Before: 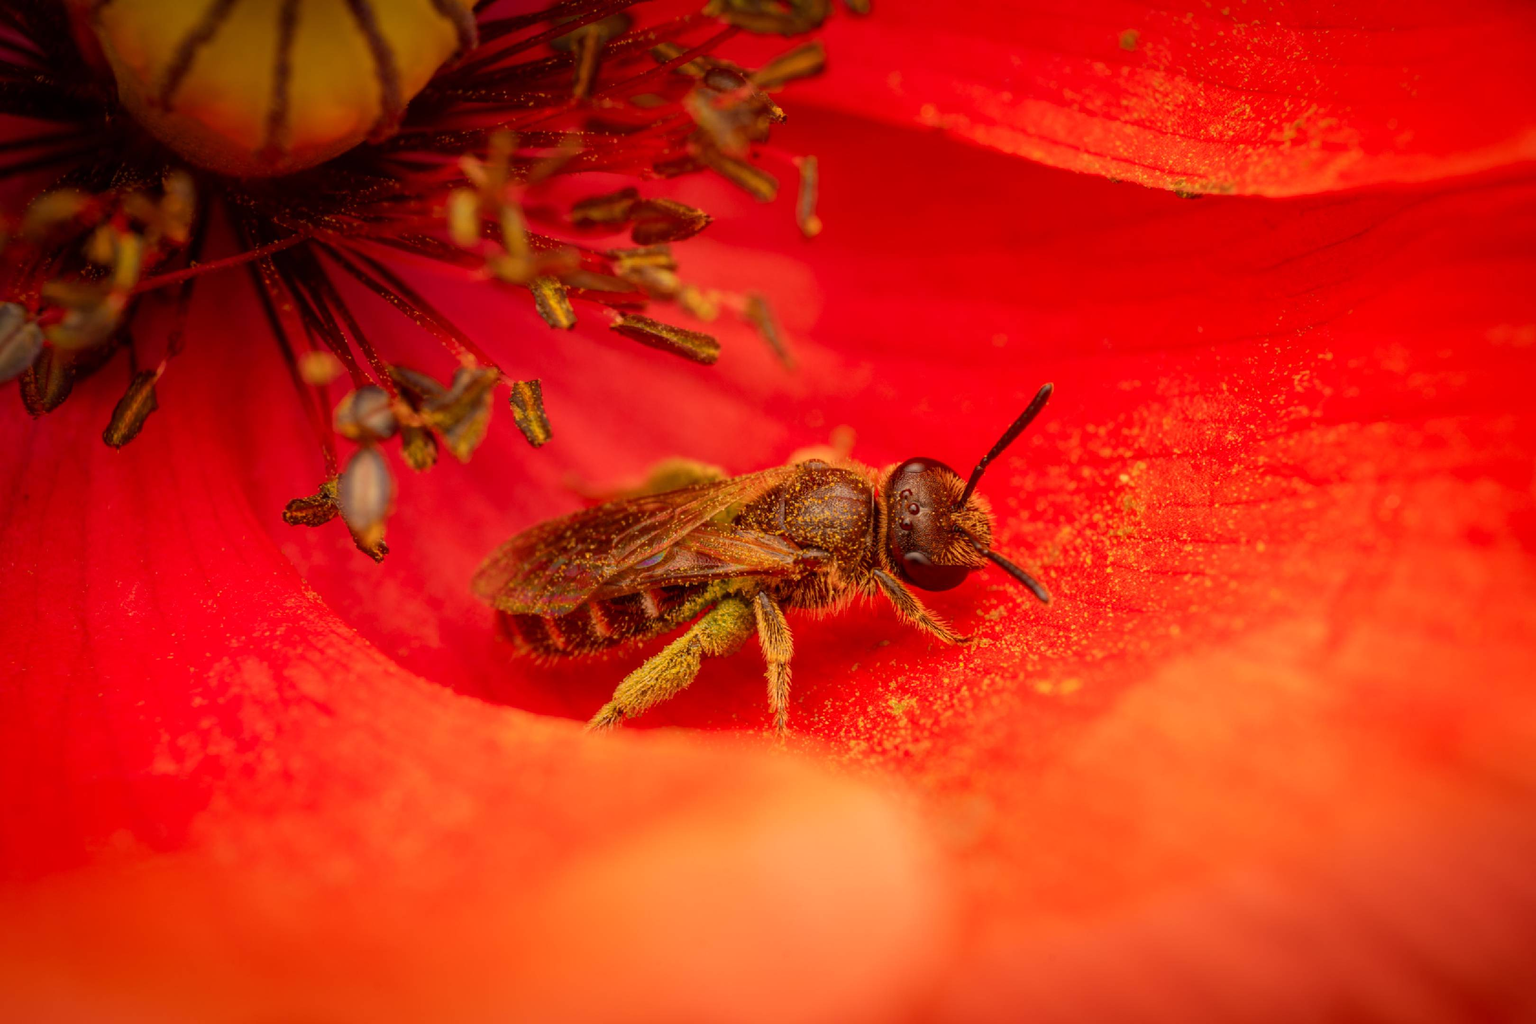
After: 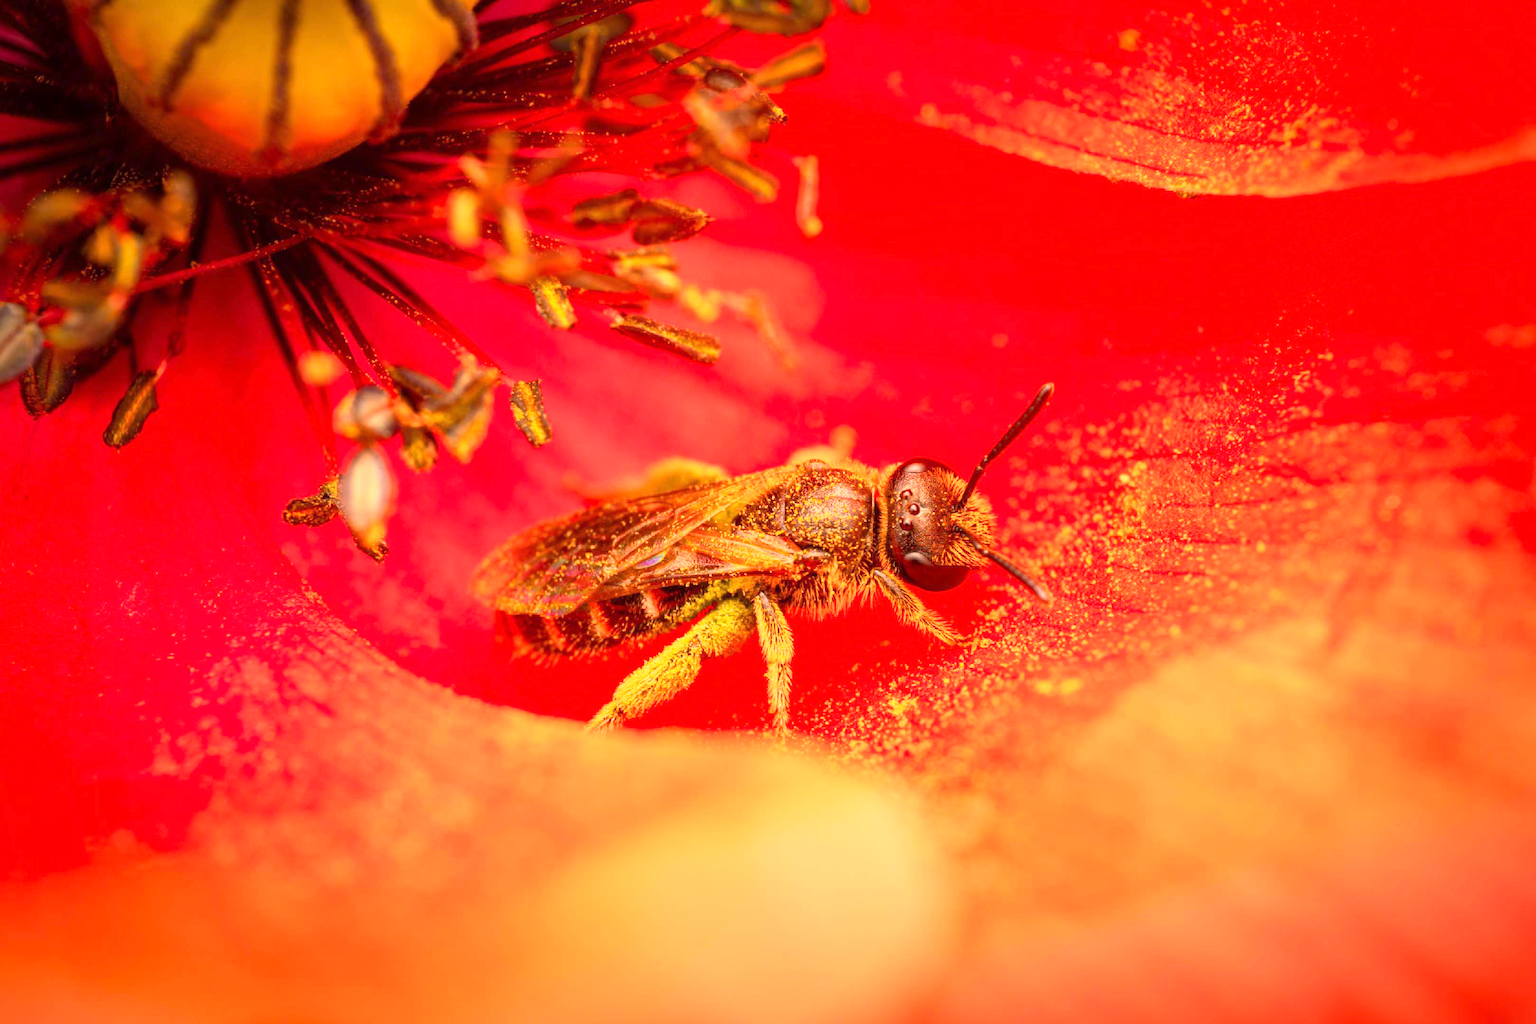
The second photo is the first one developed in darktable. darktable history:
exposure: exposure 0.921 EV, compensate highlight preservation false
white balance: emerald 1
base curve: curves: ch0 [(0, 0) (0.557, 0.834) (1, 1)]
